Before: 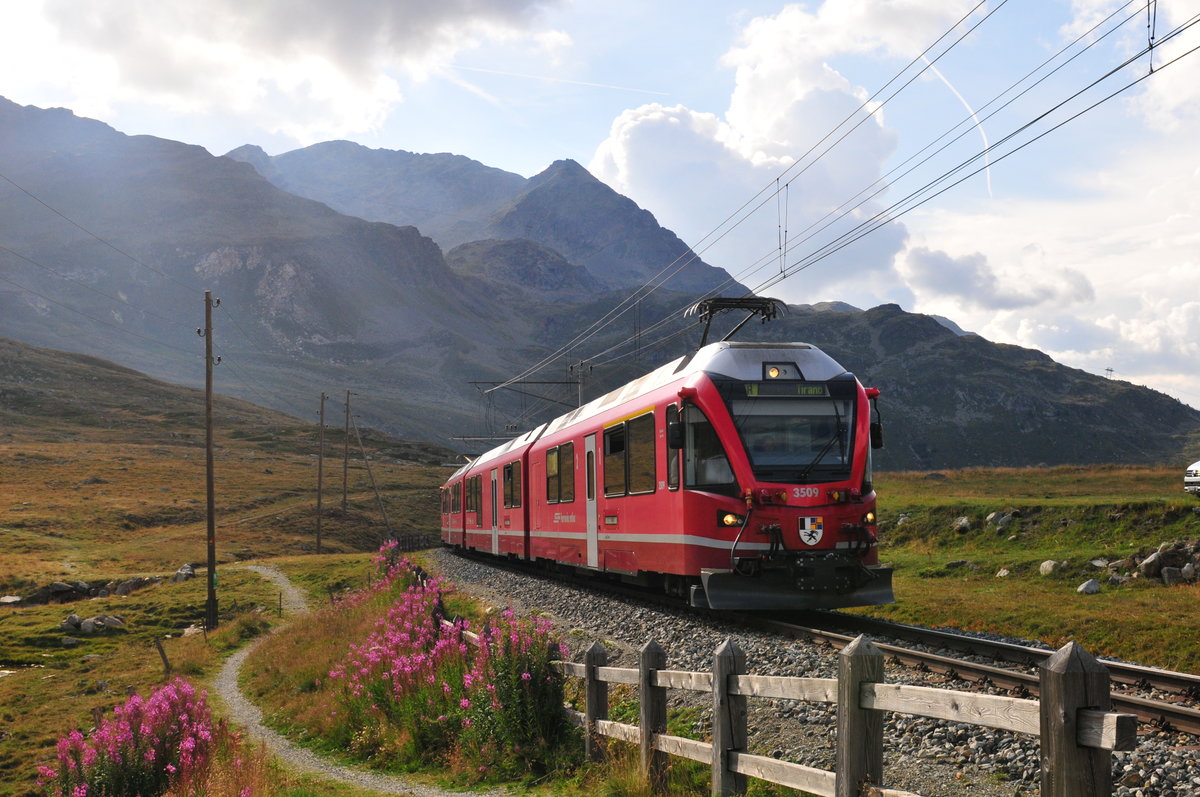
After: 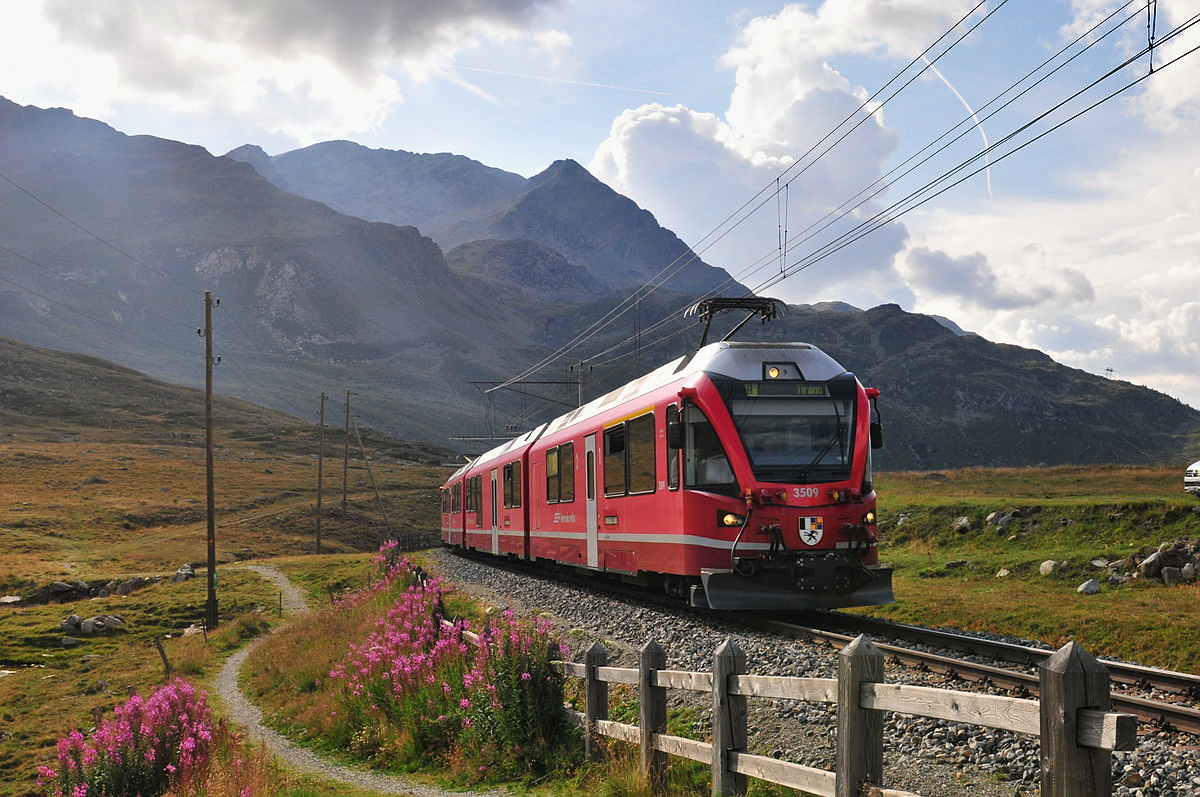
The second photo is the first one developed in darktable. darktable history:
shadows and highlights: shadows 43.62, white point adjustment -1.55, soften with gaussian
sharpen: radius 0.976, amount 0.614
